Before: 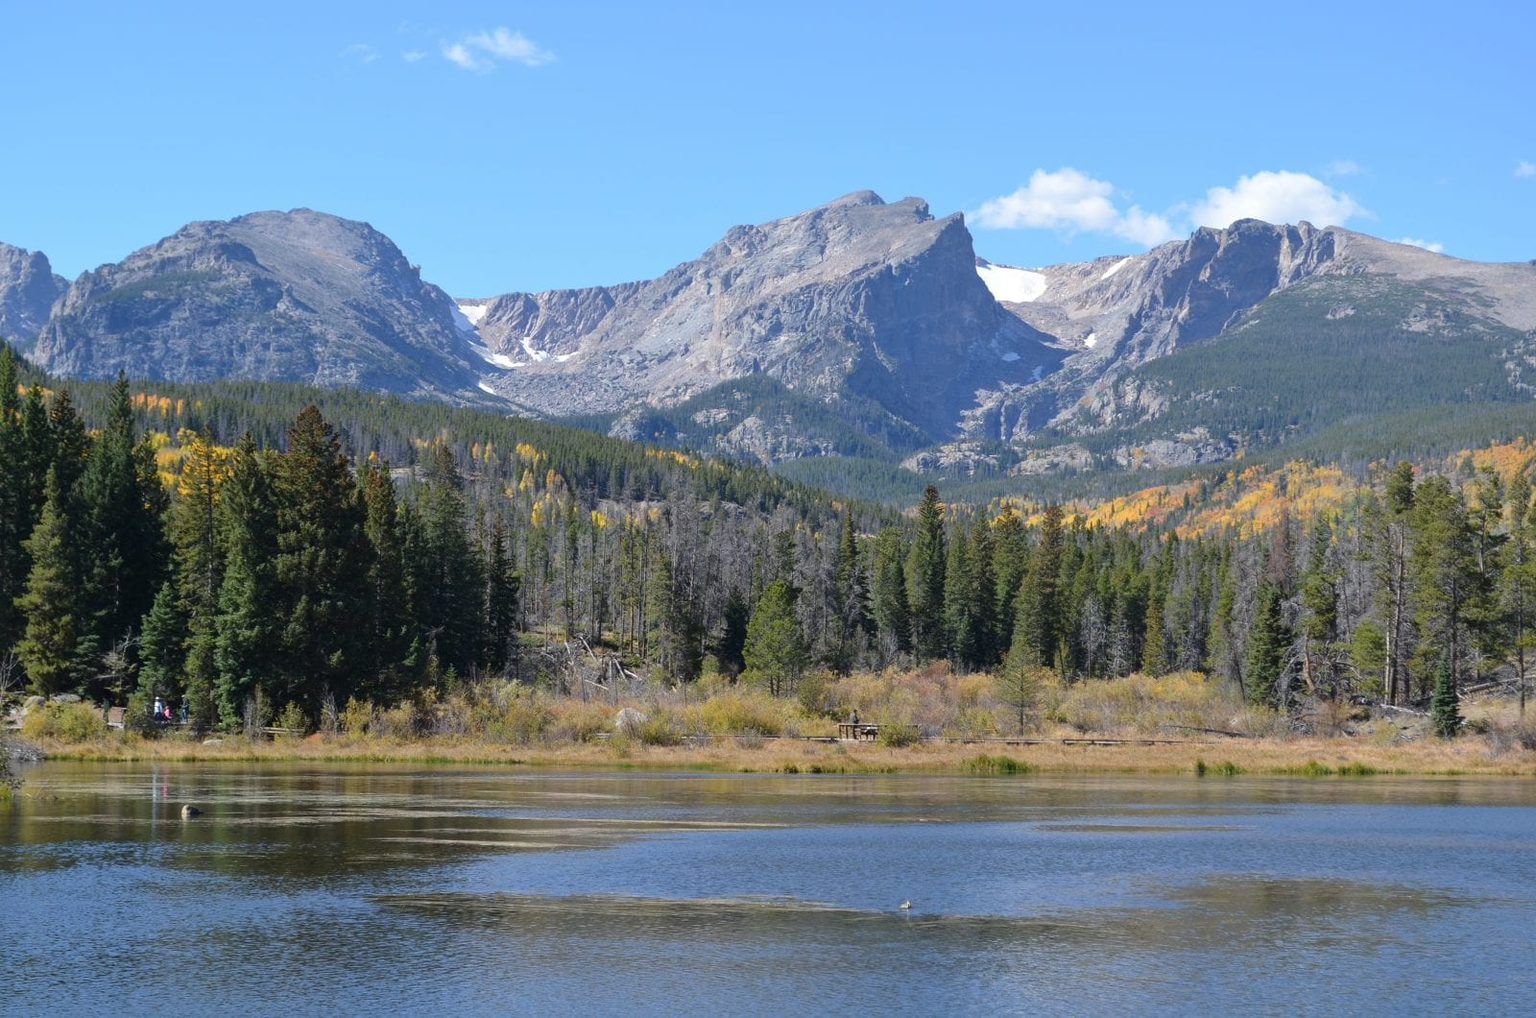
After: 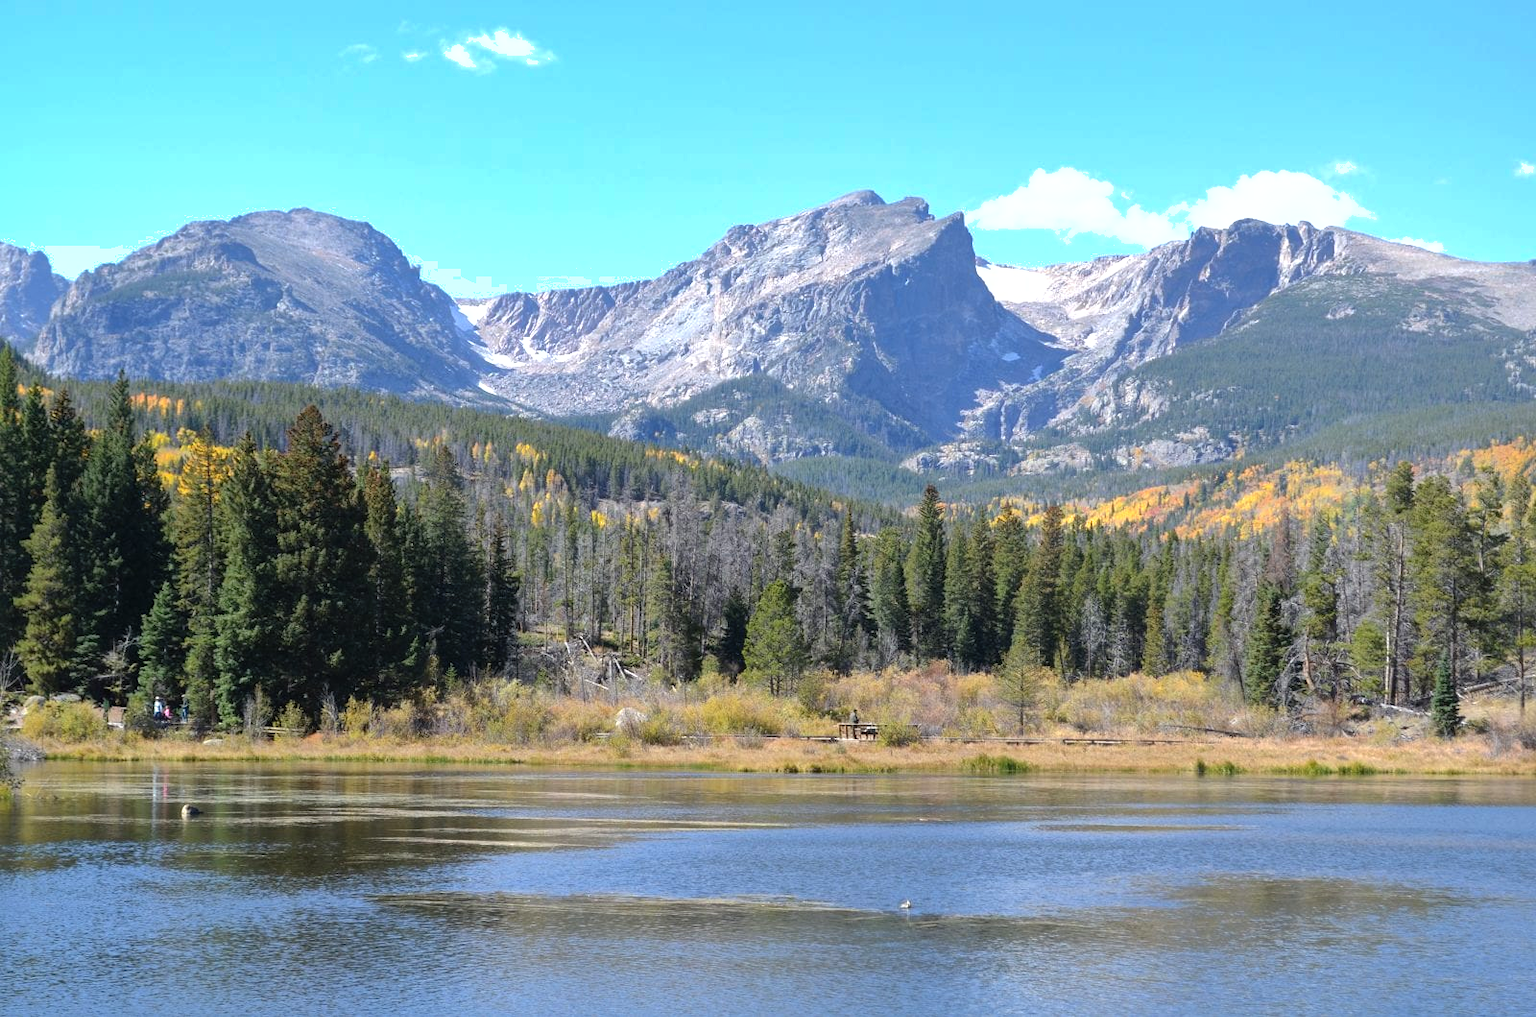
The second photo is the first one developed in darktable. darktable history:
tone equalizer: -8 EV -0.736 EV, -7 EV -0.679 EV, -6 EV -0.572 EV, -5 EV -0.391 EV, -3 EV 0.398 EV, -2 EV 0.6 EV, -1 EV 0.7 EV, +0 EV 0.754 EV
shadows and highlights: on, module defaults
